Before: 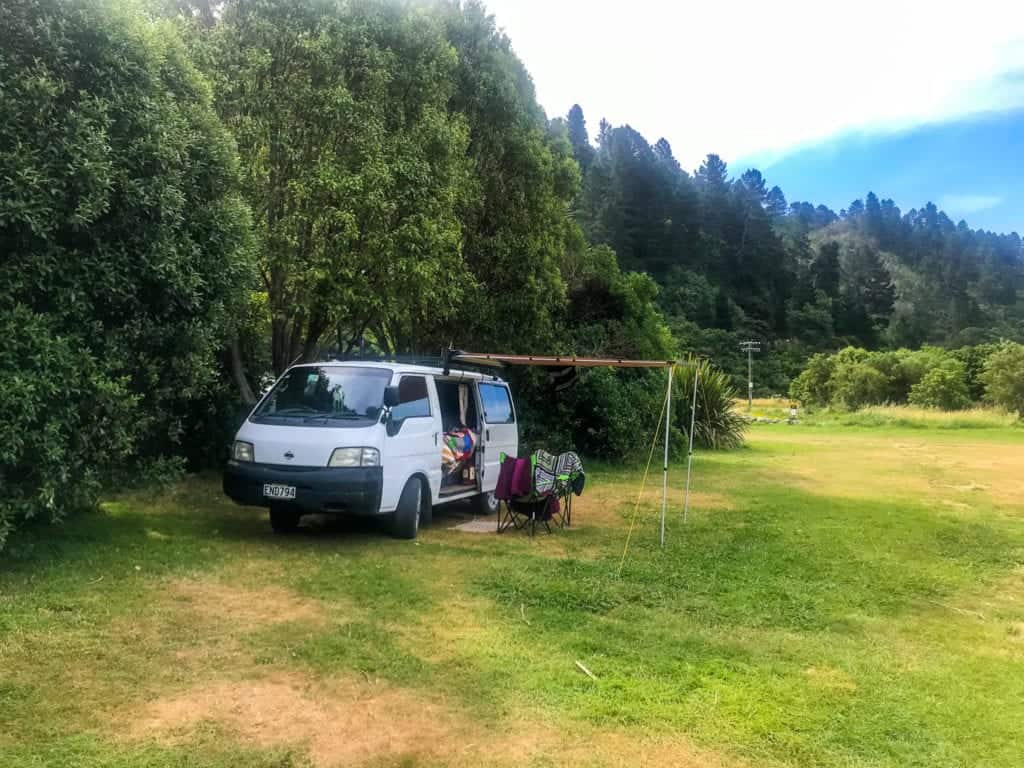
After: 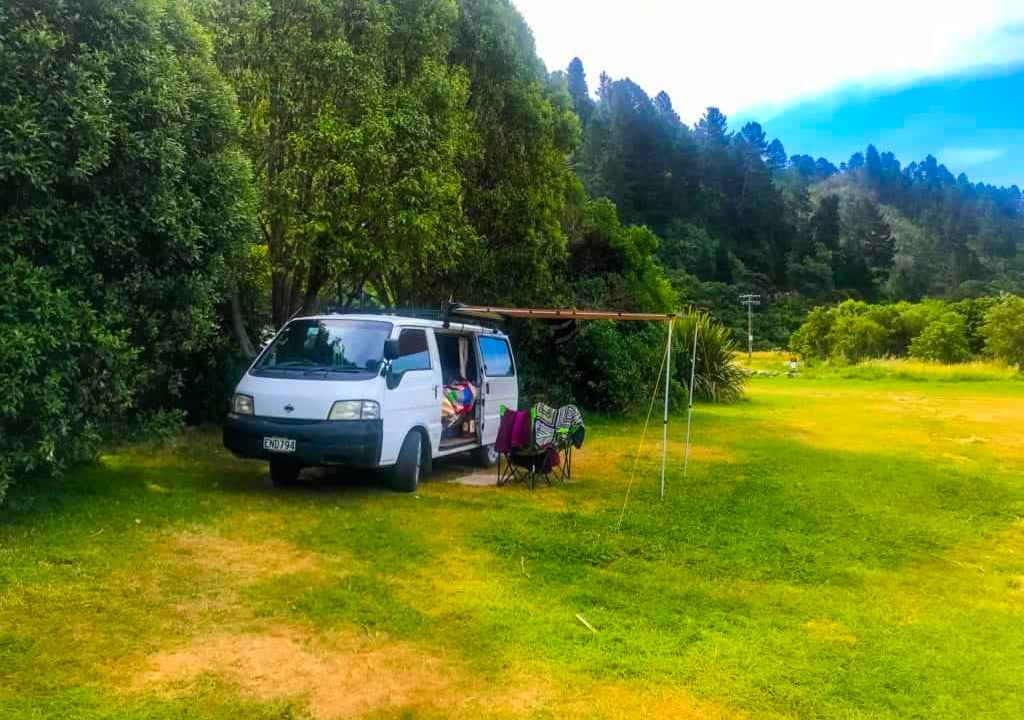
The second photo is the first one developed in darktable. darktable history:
crop and rotate: top 6.25%
color balance rgb: linear chroma grading › global chroma 15%, perceptual saturation grading › global saturation 30%
tone equalizer: on, module defaults
